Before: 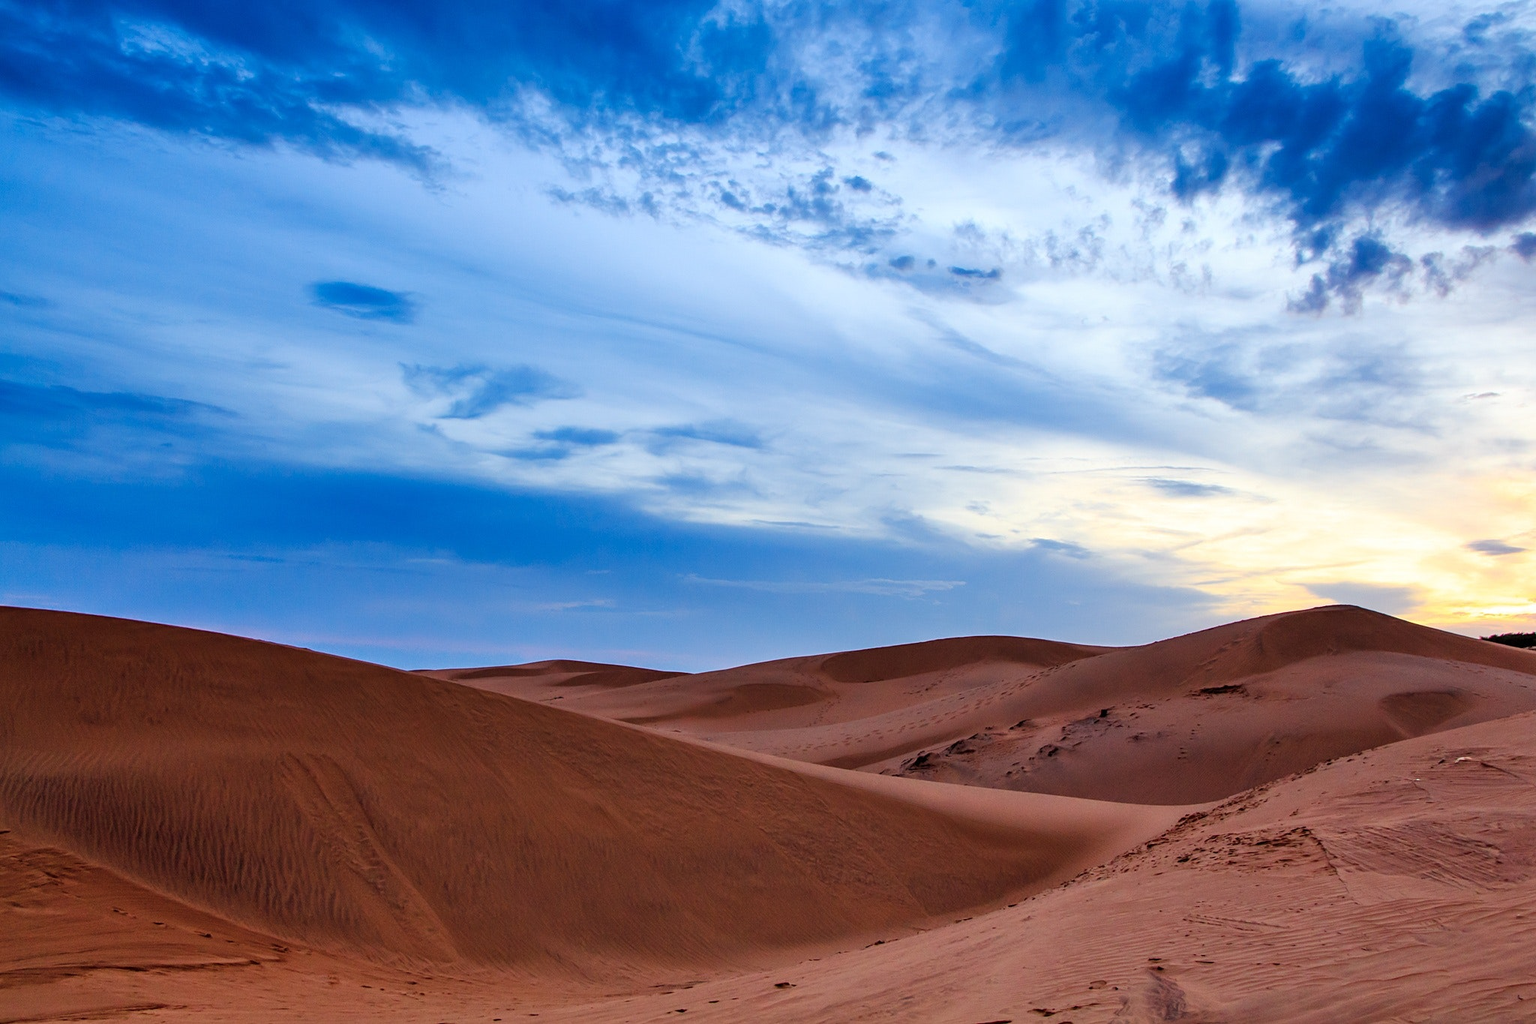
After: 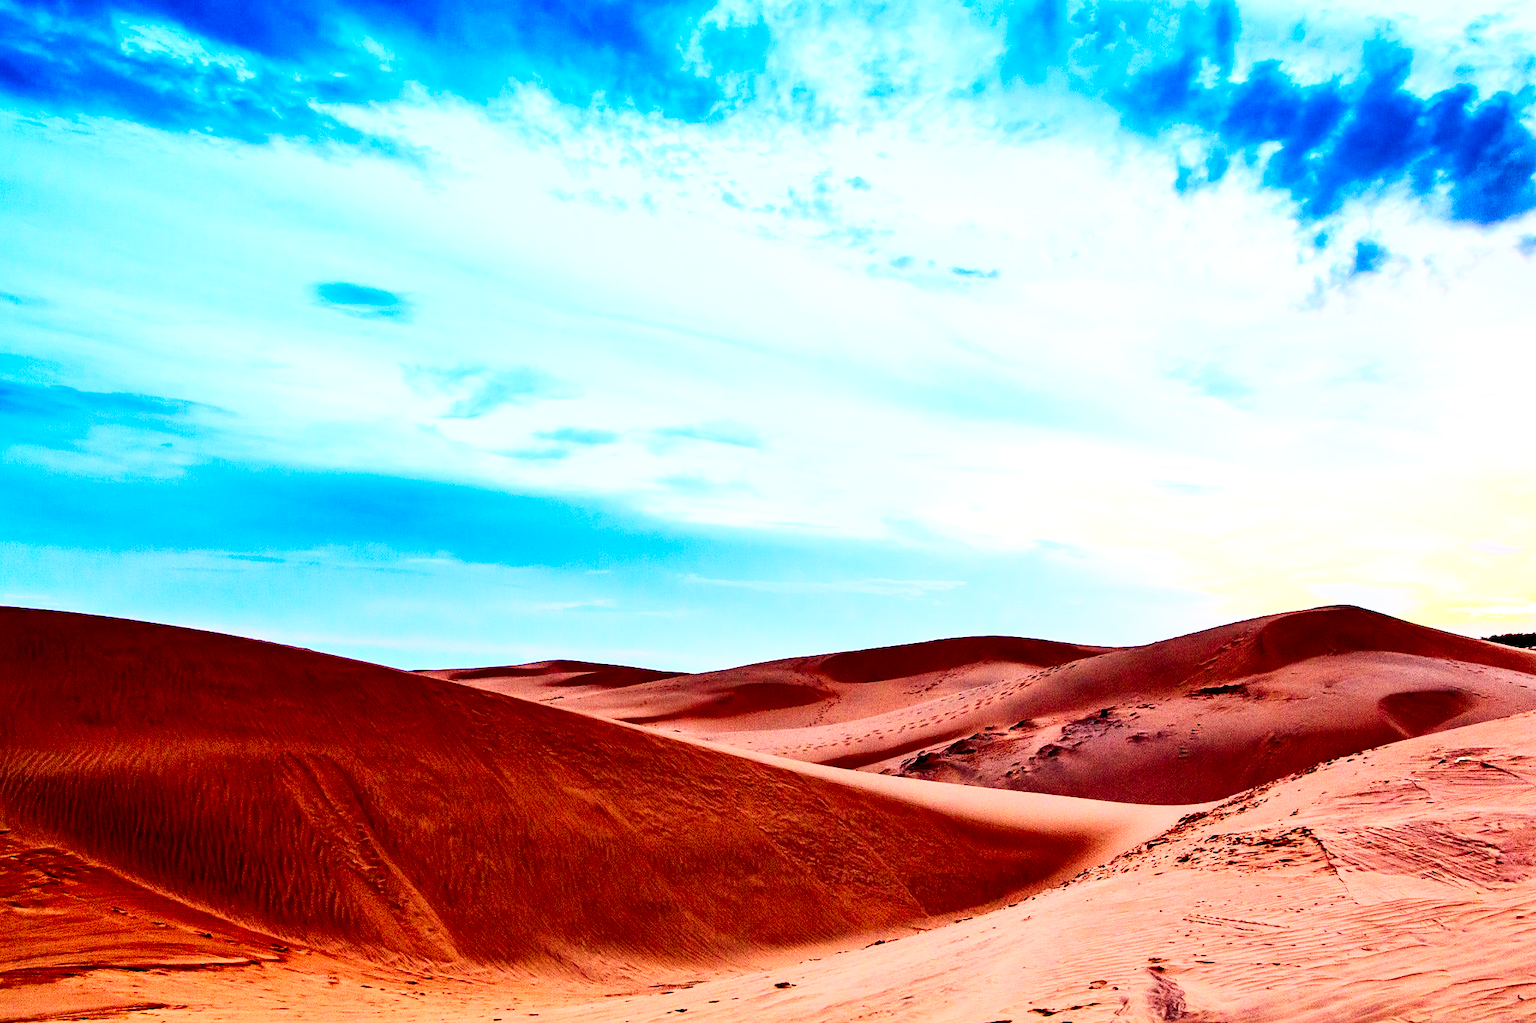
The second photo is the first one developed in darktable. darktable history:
base curve: curves: ch0 [(0, 0) (0.036, 0.025) (0.121, 0.166) (0.206, 0.329) (0.605, 0.79) (1, 1)], preserve colors none
contrast brightness saturation: contrast 0.412, brightness 0.041, saturation 0.249
exposure: black level correction 0.002, exposure 0.677 EV, compensate highlight preservation false
